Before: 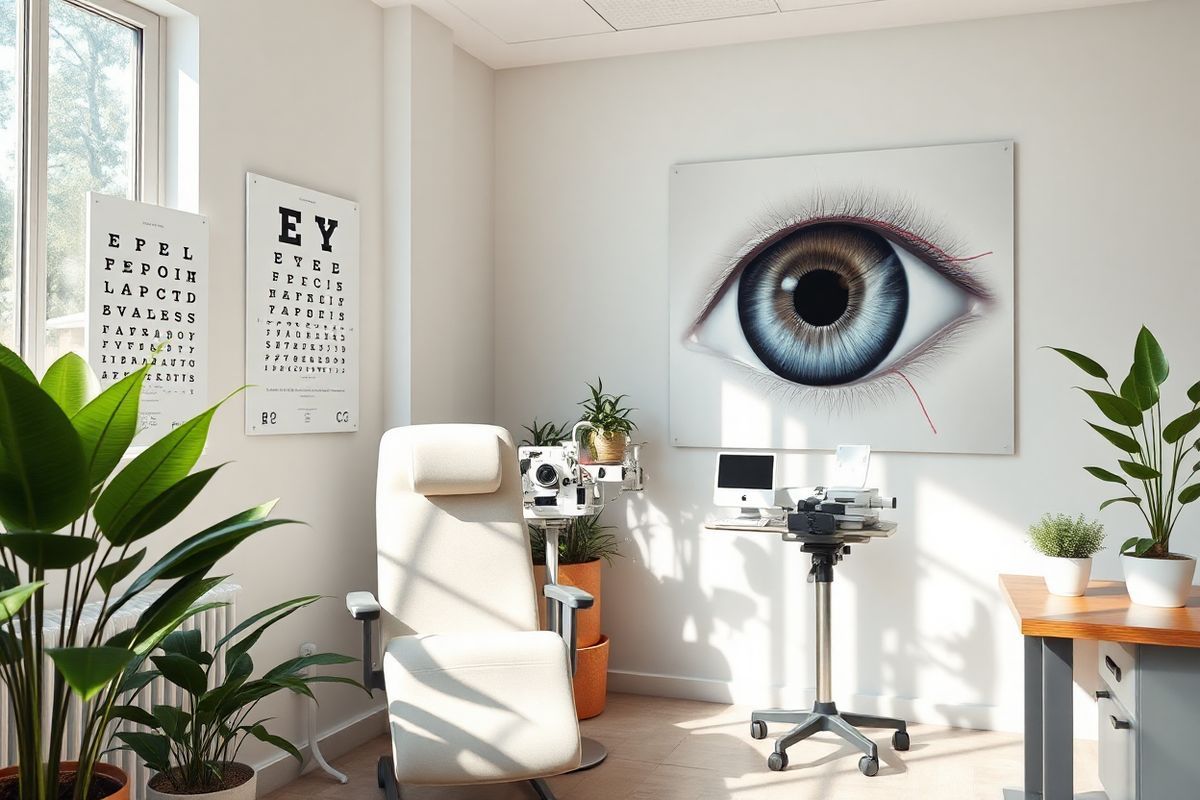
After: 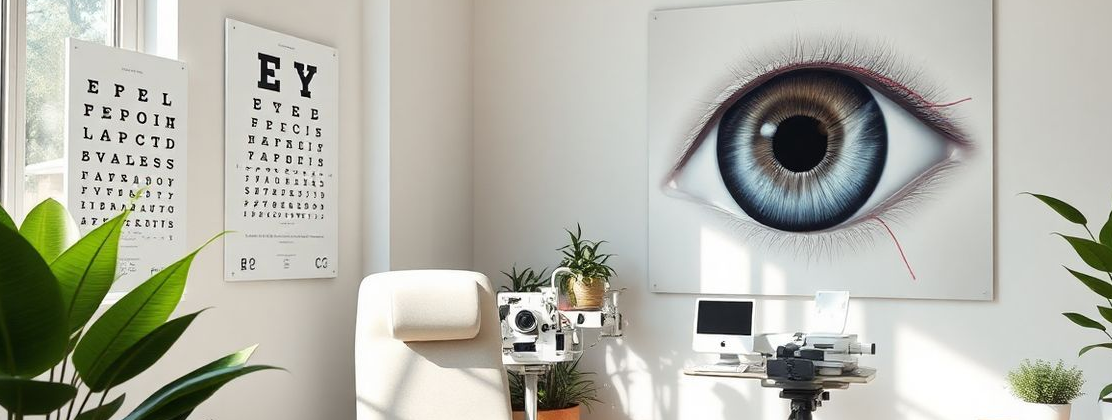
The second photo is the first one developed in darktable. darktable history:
crop: left 1.804%, top 19.265%, right 5.456%, bottom 28.175%
